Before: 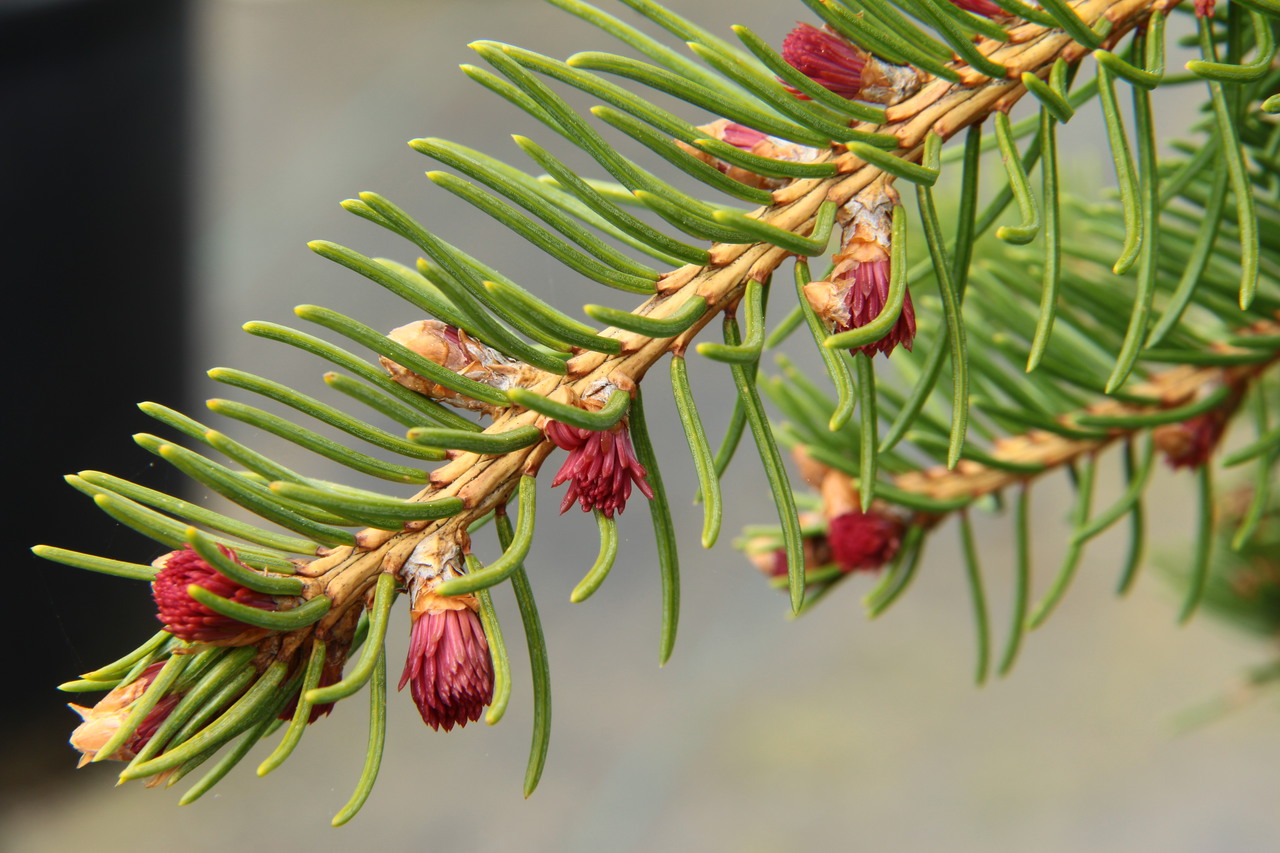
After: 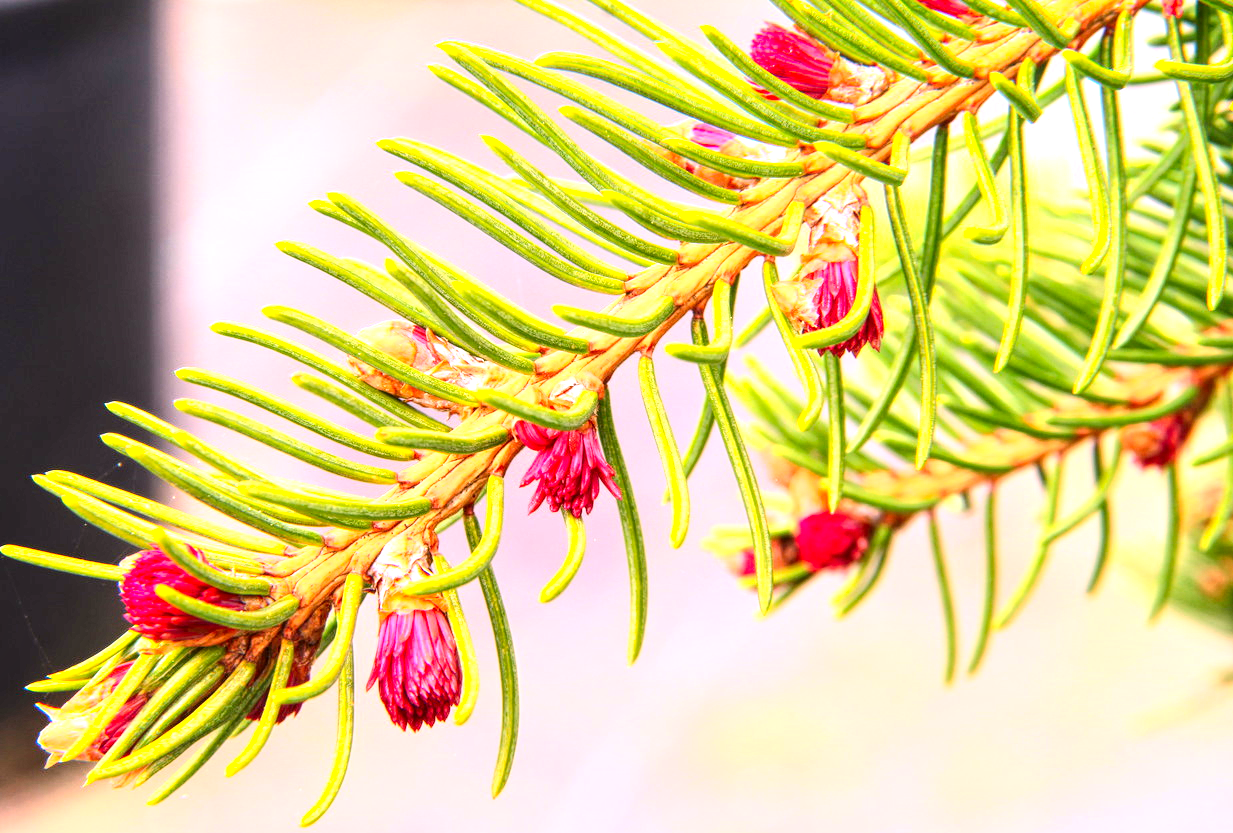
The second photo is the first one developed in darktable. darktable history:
white balance: red 1.188, blue 1.11
exposure: black level correction 0, exposure 1.2 EV, compensate highlight preservation false
local contrast: highlights 100%, shadows 100%, detail 200%, midtone range 0.2
contrast brightness saturation: contrast 0.24, brightness 0.26, saturation 0.39
crop and rotate: left 2.536%, right 1.107%, bottom 2.246%
